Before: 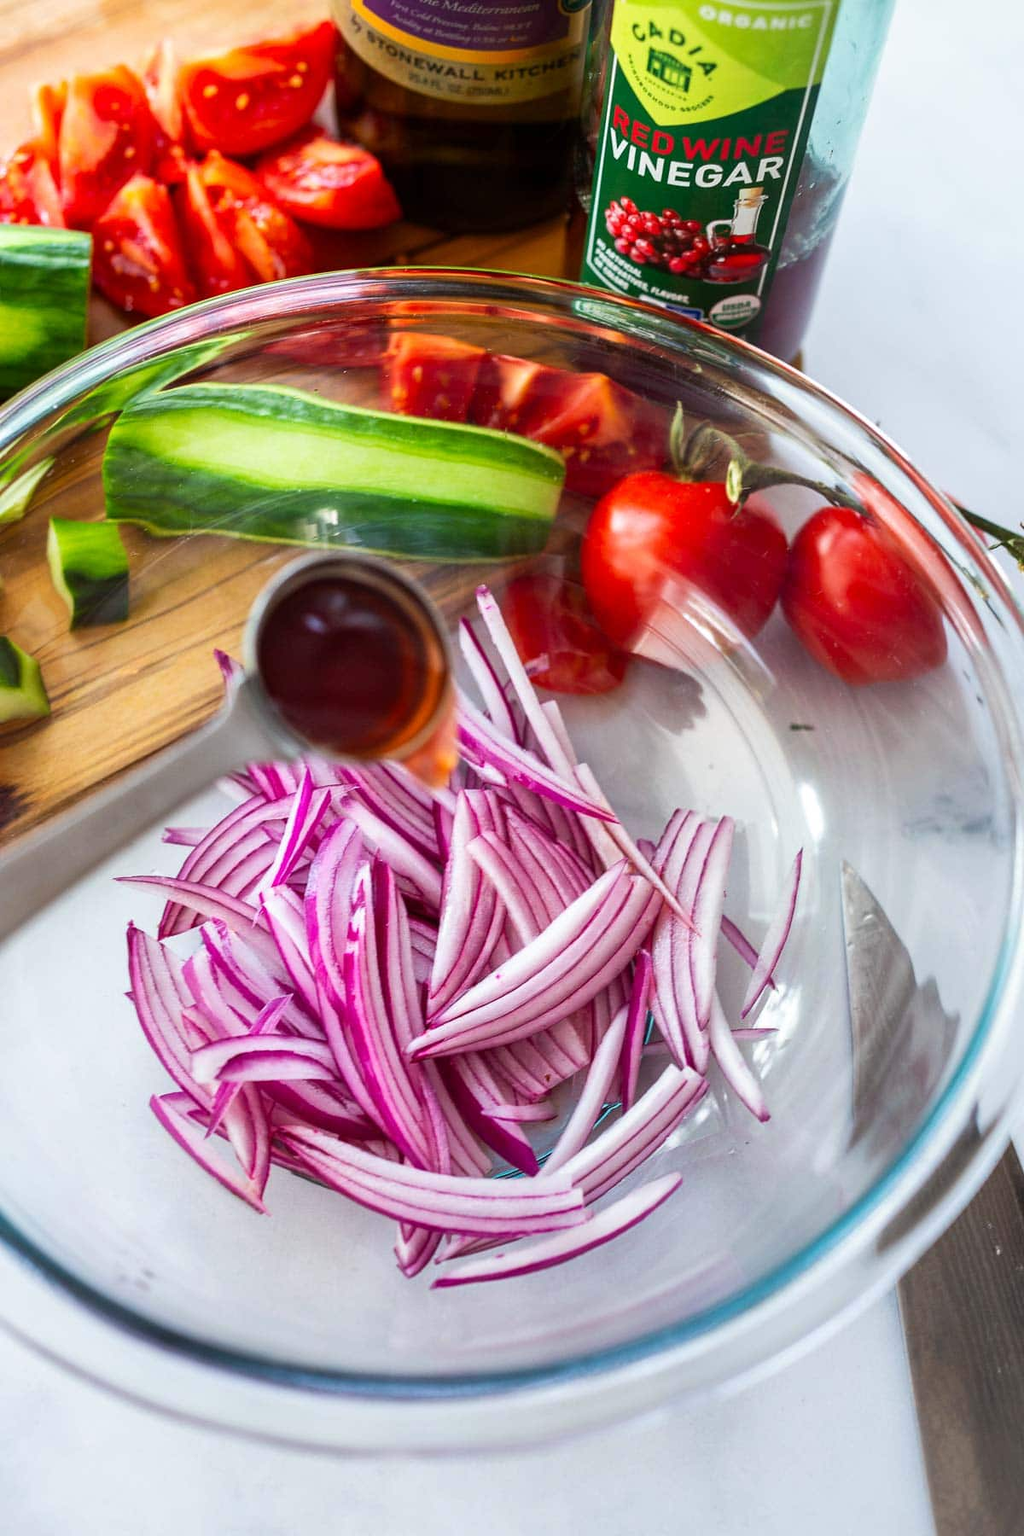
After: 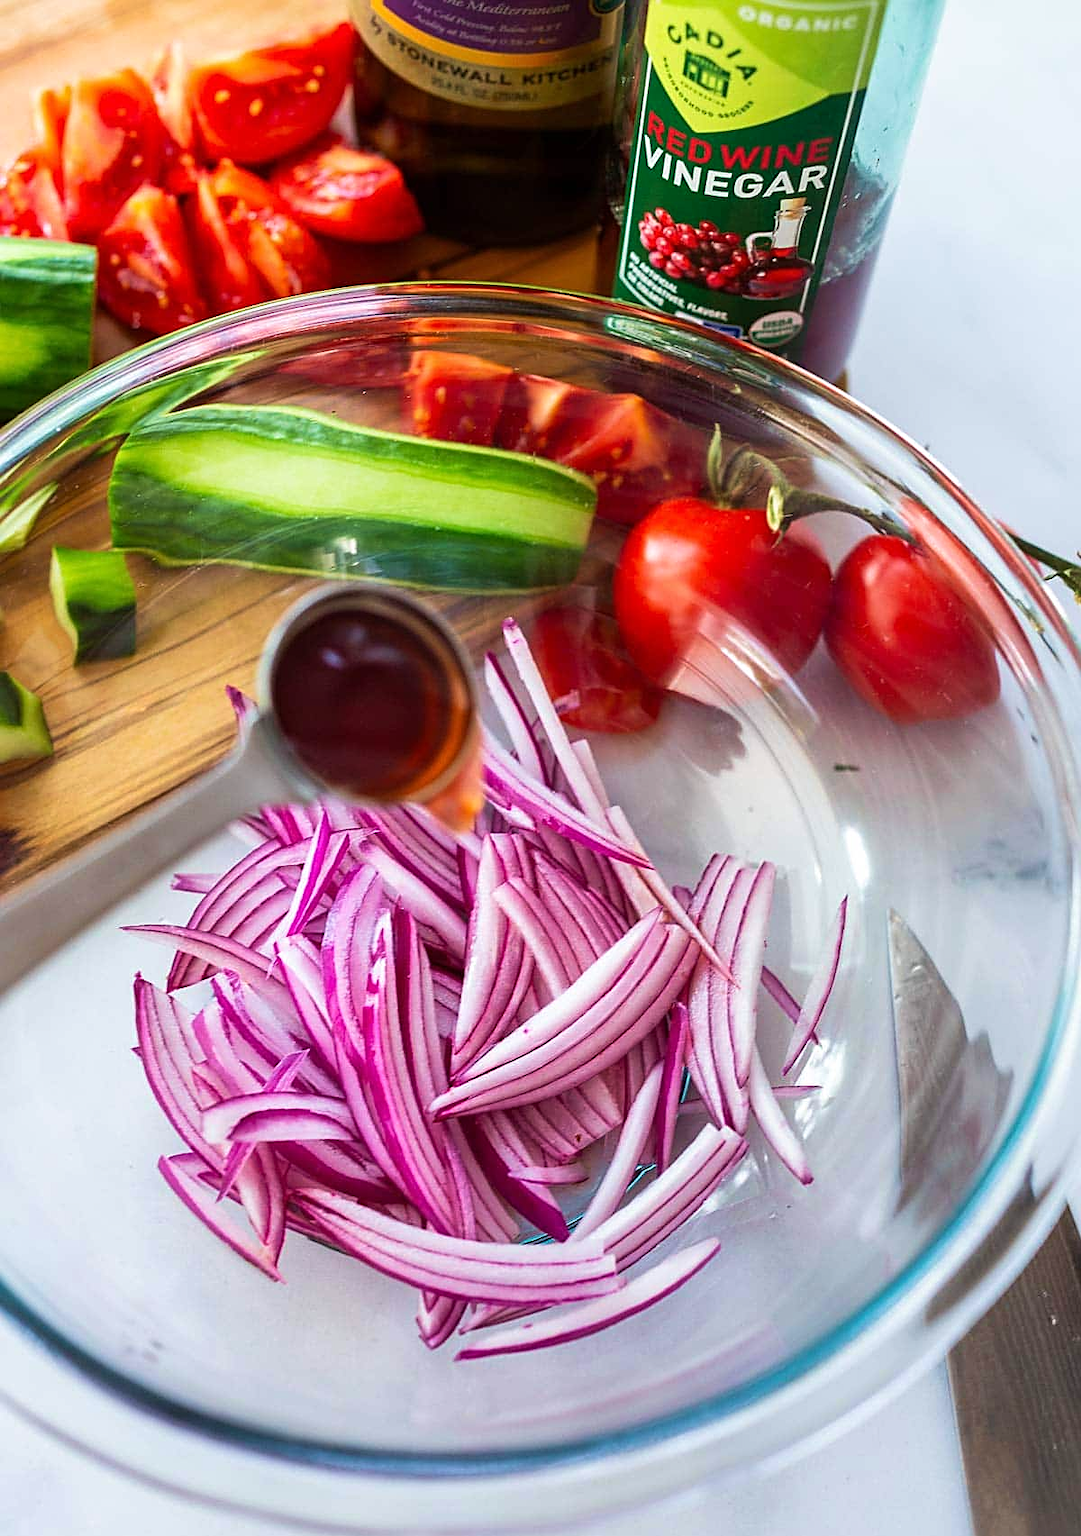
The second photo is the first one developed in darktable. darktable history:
sharpen: on, module defaults
crop and rotate: top 0.005%, bottom 5.266%
velvia: on, module defaults
